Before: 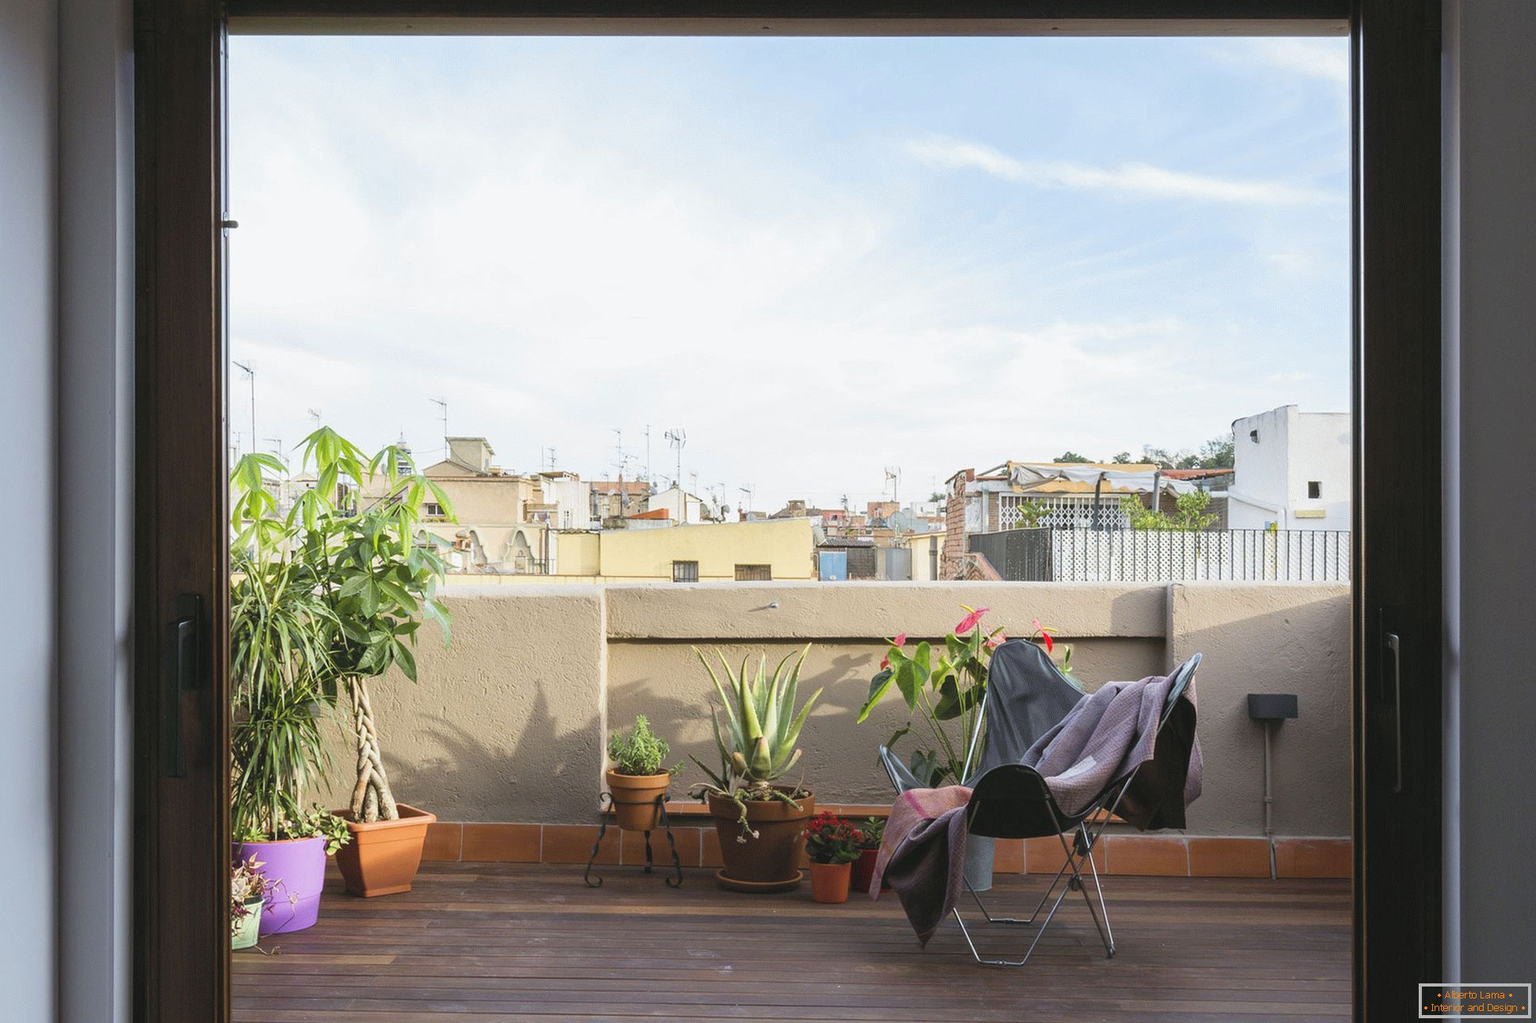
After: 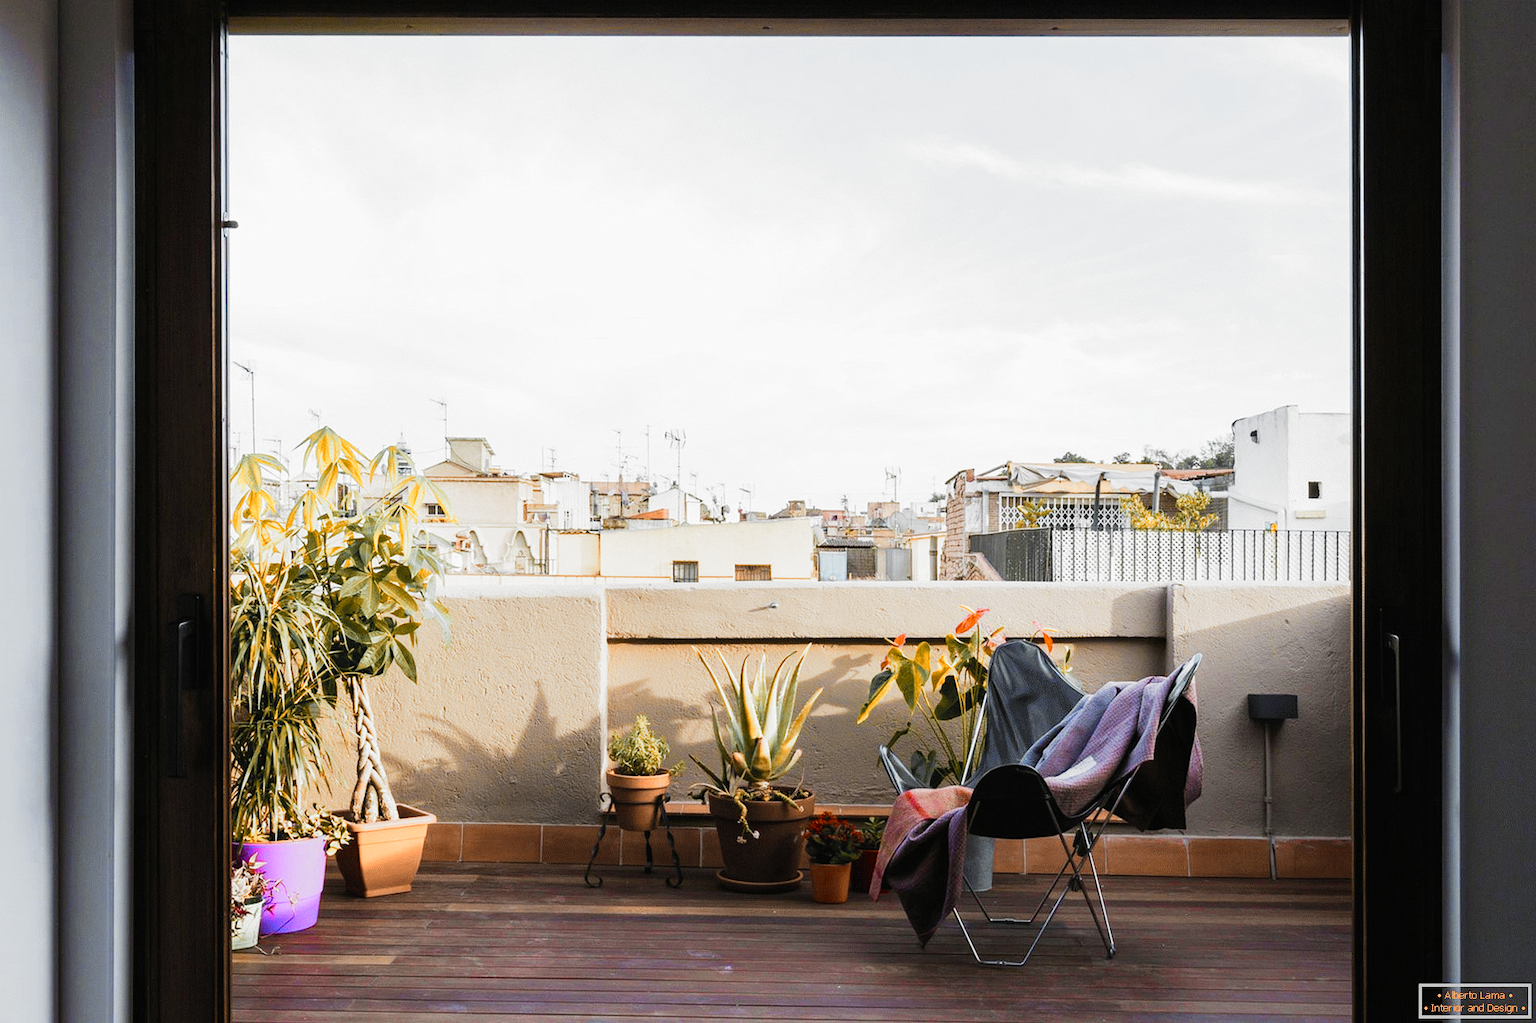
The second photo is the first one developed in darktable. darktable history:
filmic rgb: black relative exposure -6.43 EV, white relative exposure 2.43 EV, threshold 3 EV, hardness 5.27, latitude 0.1%, contrast 1.425, highlights saturation mix 2%, preserve chrominance no, color science v5 (2021), contrast in shadows safe, contrast in highlights safe, enable highlight reconstruction true
color zones: curves: ch0 [(0.009, 0.528) (0.136, 0.6) (0.255, 0.586) (0.39, 0.528) (0.522, 0.584) (0.686, 0.736) (0.849, 0.561)]; ch1 [(0.045, 0.781) (0.14, 0.416) (0.257, 0.695) (0.442, 0.032) (0.738, 0.338) (0.818, 0.632) (0.891, 0.741) (1, 0.704)]; ch2 [(0, 0.667) (0.141, 0.52) (0.26, 0.37) (0.474, 0.432) (0.743, 0.286)]
